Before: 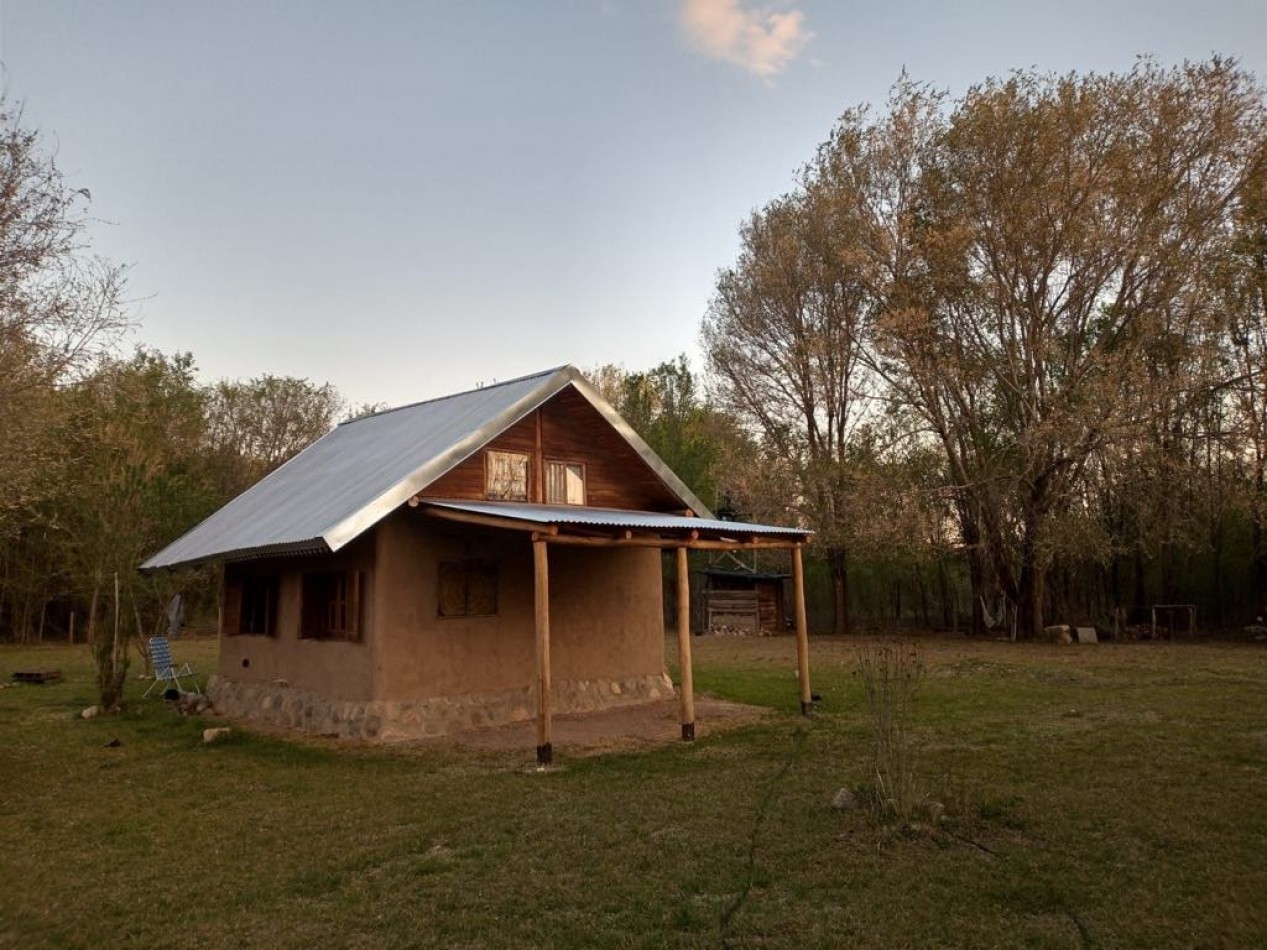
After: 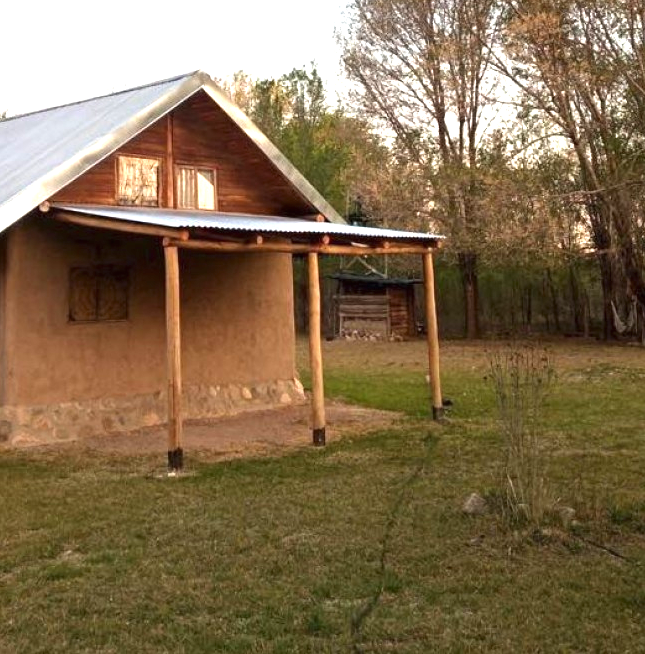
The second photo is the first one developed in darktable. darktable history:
crop and rotate: left 29.237%, top 31.152%, right 19.807%
exposure: black level correction 0, exposure 1.2 EV, compensate exposure bias true, compensate highlight preservation false
